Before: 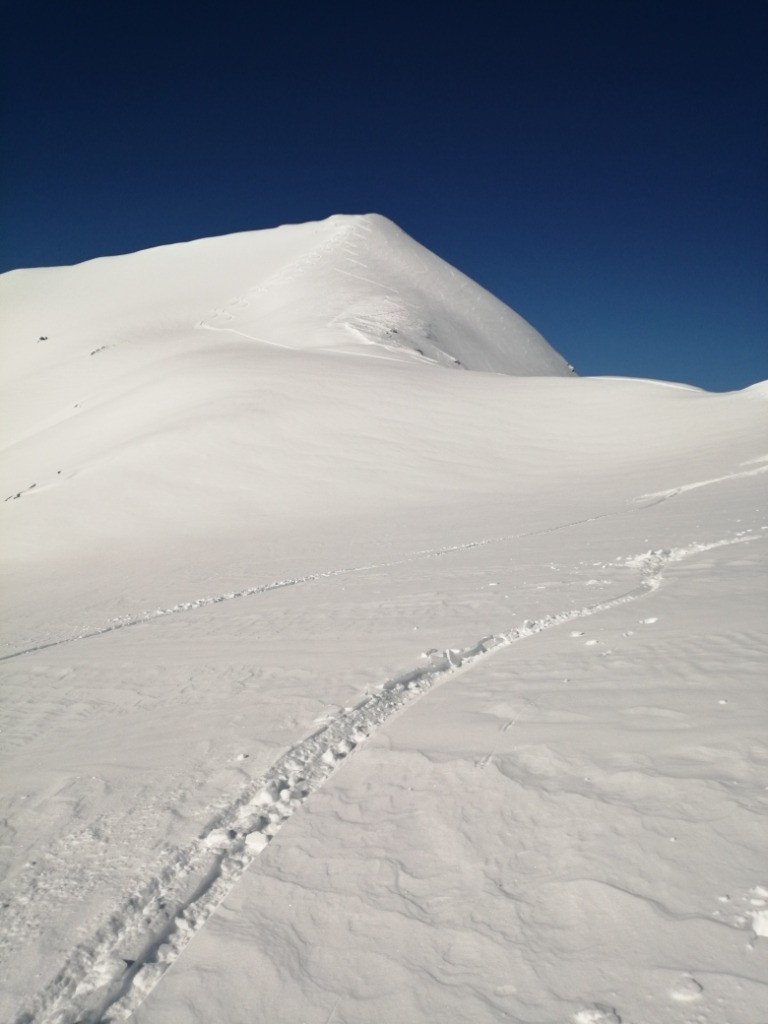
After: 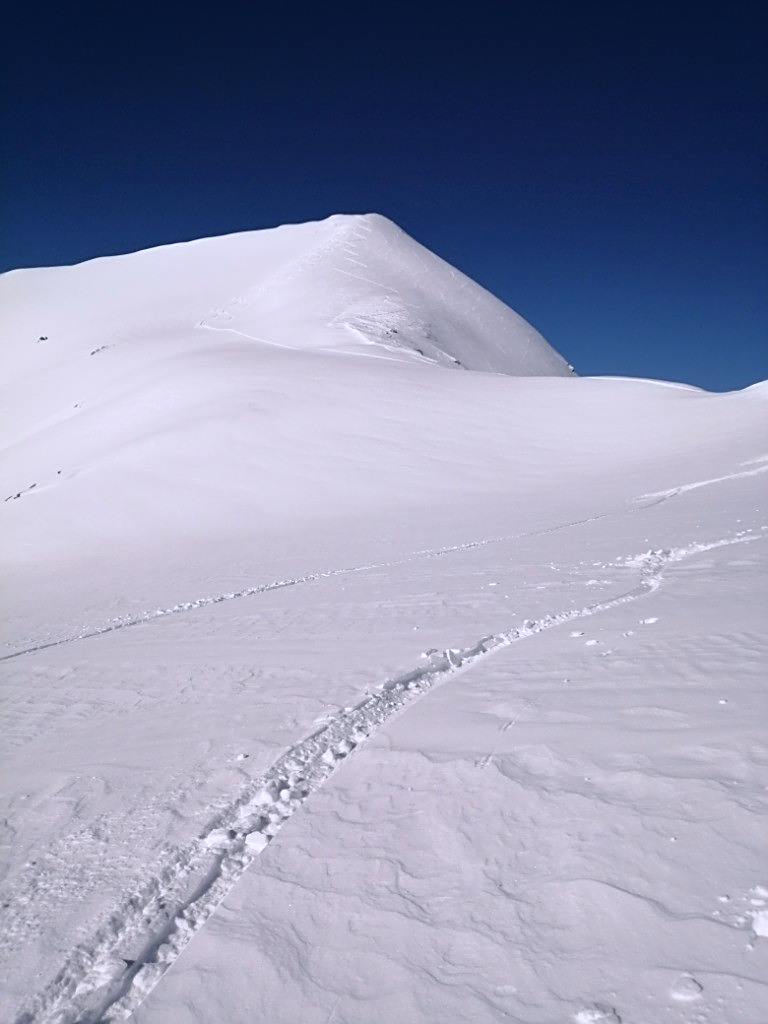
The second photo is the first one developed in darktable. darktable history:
sharpen: on, module defaults
color calibration: illuminant as shot in camera, x 0.363, y 0.385, temperature 4528.04 K
